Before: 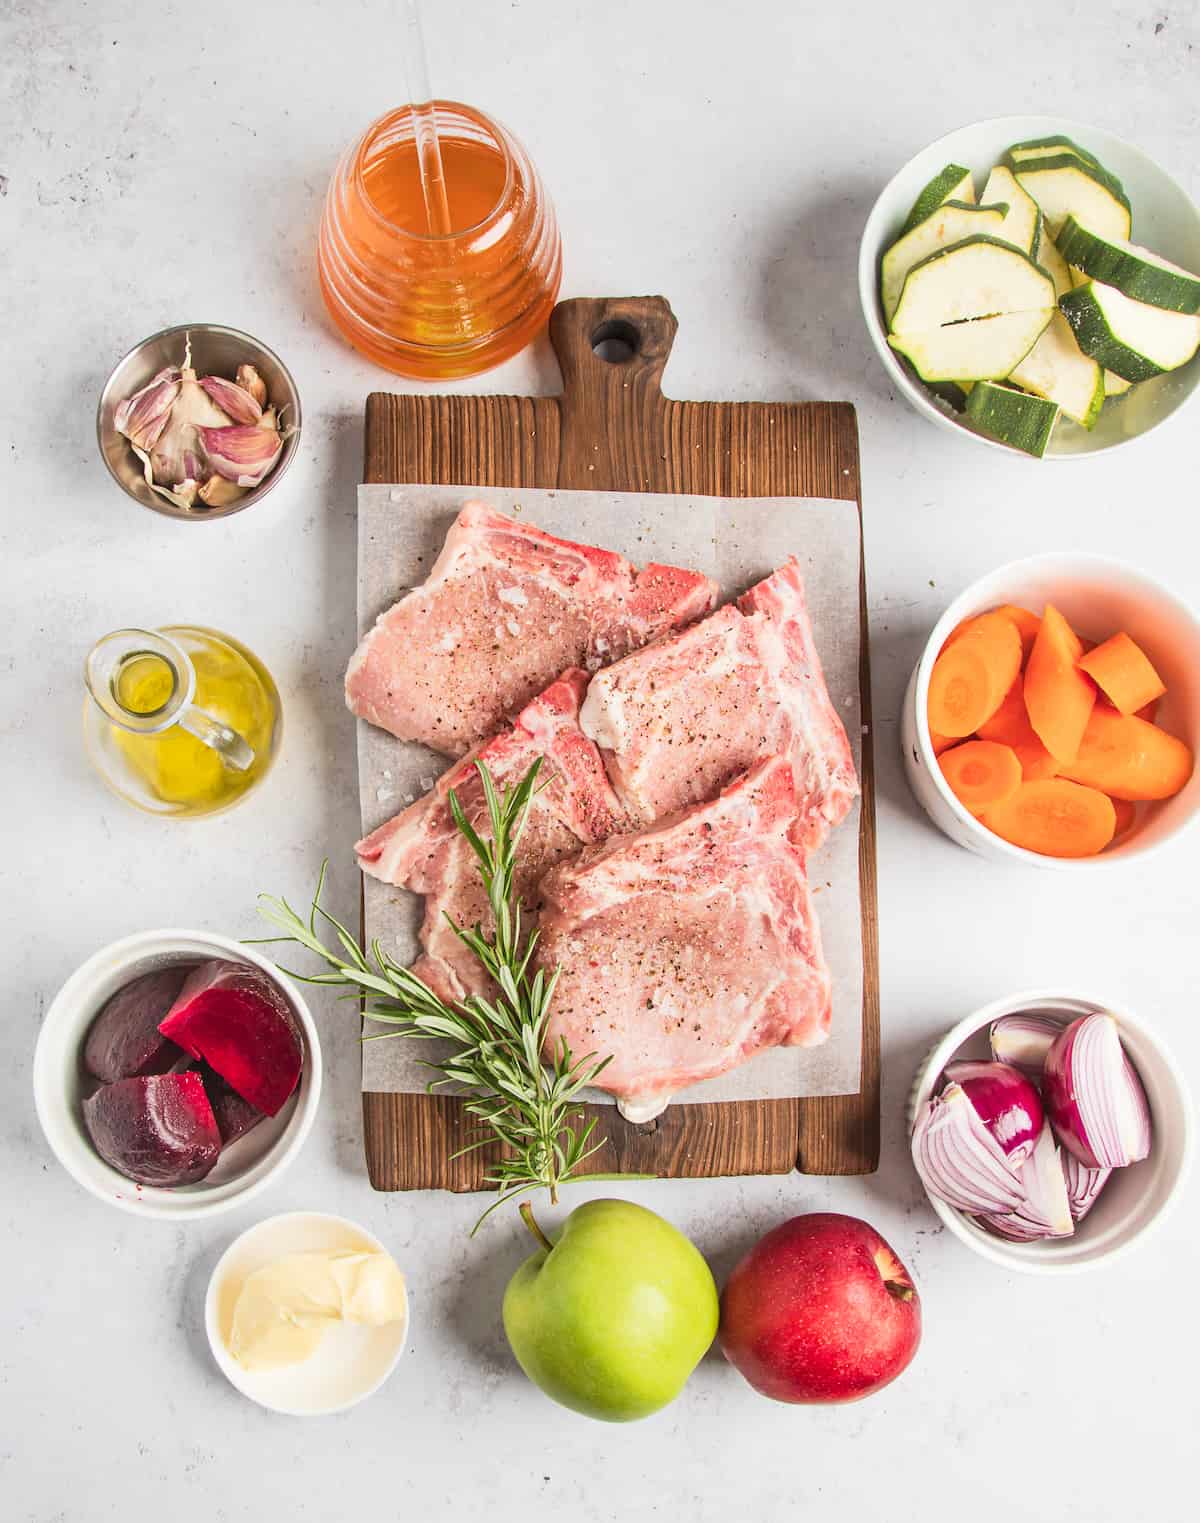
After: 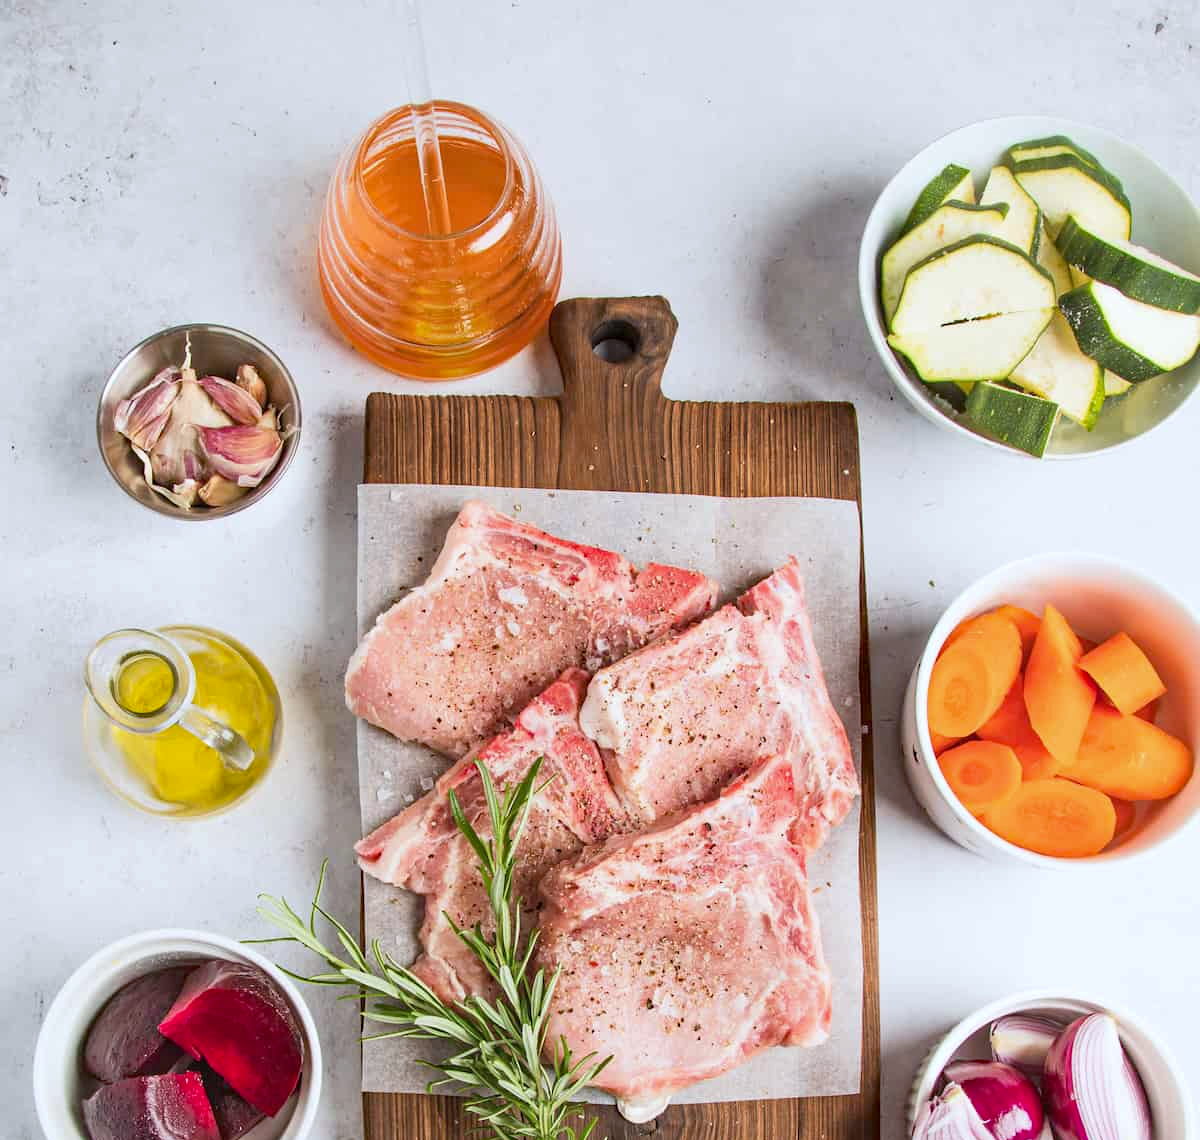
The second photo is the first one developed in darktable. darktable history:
crop: bottom 24.967%
haze removal: strength 0.29, distance 0.25, compatibility mode true, adaptive false
white balance: red 0.967, blue 1.049
